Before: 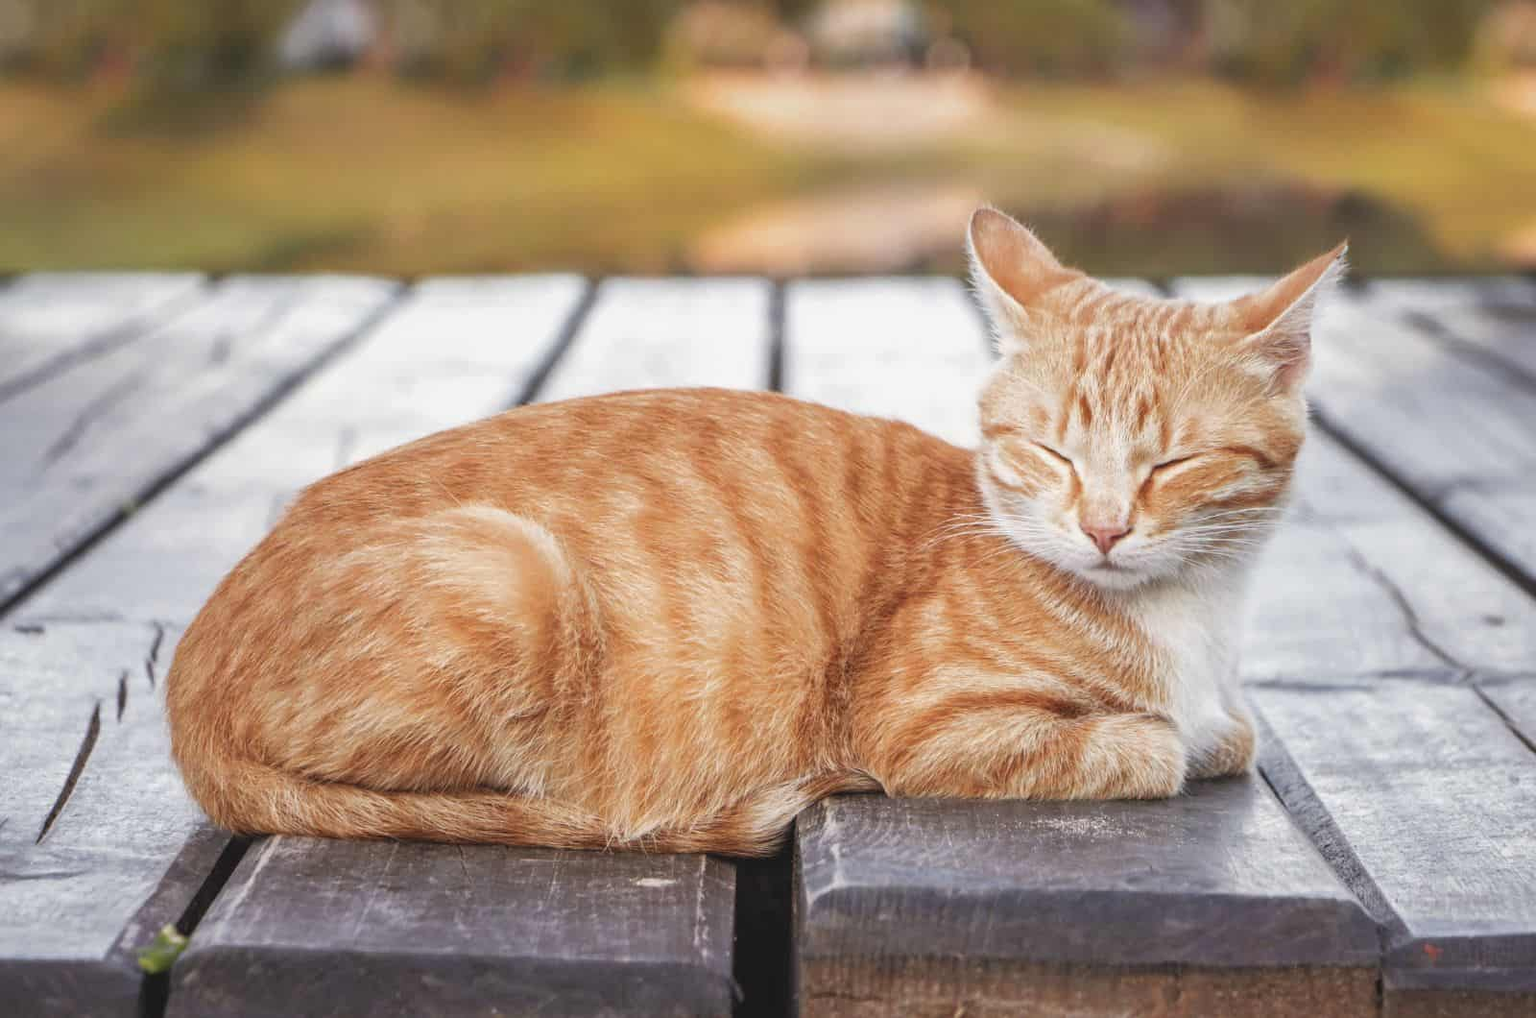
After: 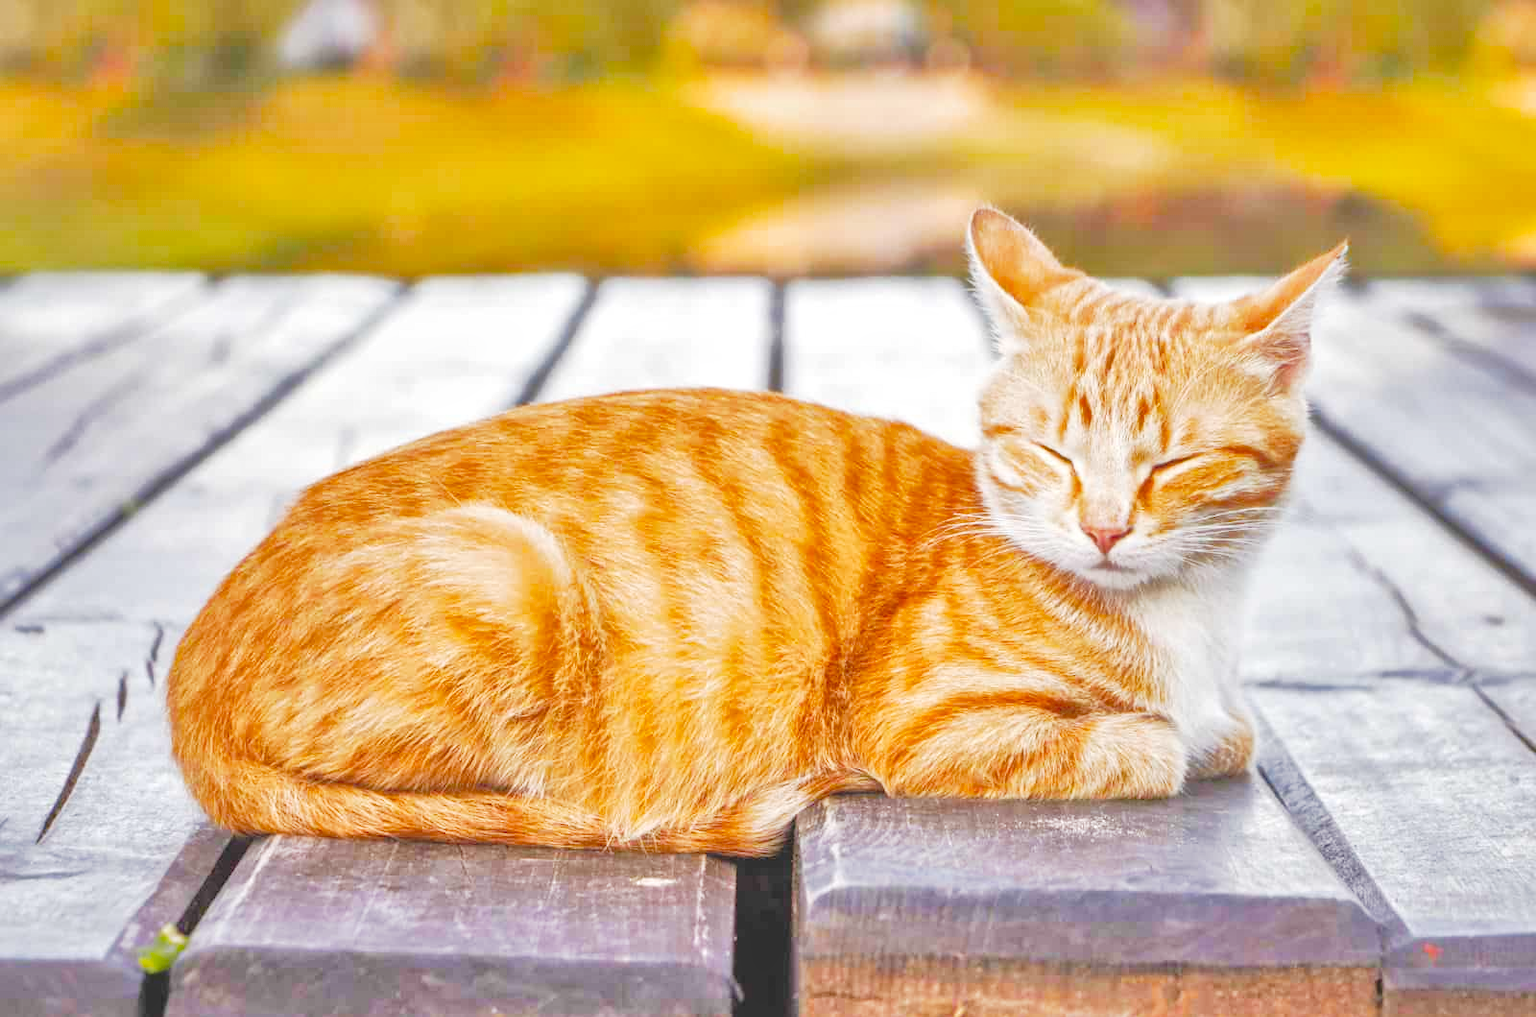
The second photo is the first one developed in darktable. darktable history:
color balance rgb: power › hue 71.4°, global offset › luminance 1.469%, linear chroma grading › global chroma 15.565%, perceptual saturation grading › global saturation 19.328%, perceptual brilliance grading › highlights 5.857%, perceptual brilliance grading › mid-tones 17.839%, perceptual brilliance grading › shadows -5.35%
tone equalizer: -7 EV 0.149 EV, -6 EV 0.612 EV, -5 EV 1.15 EV, -4 EV 1.37 EV, -3 EV 1.12 EV, -2 EV 0.6 EV, -1 EV 0.161 EV, mask exposure compensation -0.508 EV
tone curve: curves: ch0 [(0, 0.014) (0.17, 0.099) (0.392, 0.438) (0.725, 0.828) (0.872, 0.918) (1, 0.981)]; ch1 [(0, 0) (0.402, 0.36) (0.489, 0.491) (0.5, 0.503) (0.515, 0.52) (0.545, 0.574) (0.615, 0.662) (0.701, 0.725) (1, 1)]; ch2 [(0, 0) (0.42, 0.458) (0.485, 0.499) (0.503, 0.503) (0.531, 0.542) (0.561, 0.594) (0.644, 0.694) (0.717, 0.753) (1, 0.991)], preserve colors none
shadows and highlights: on, module defaults
